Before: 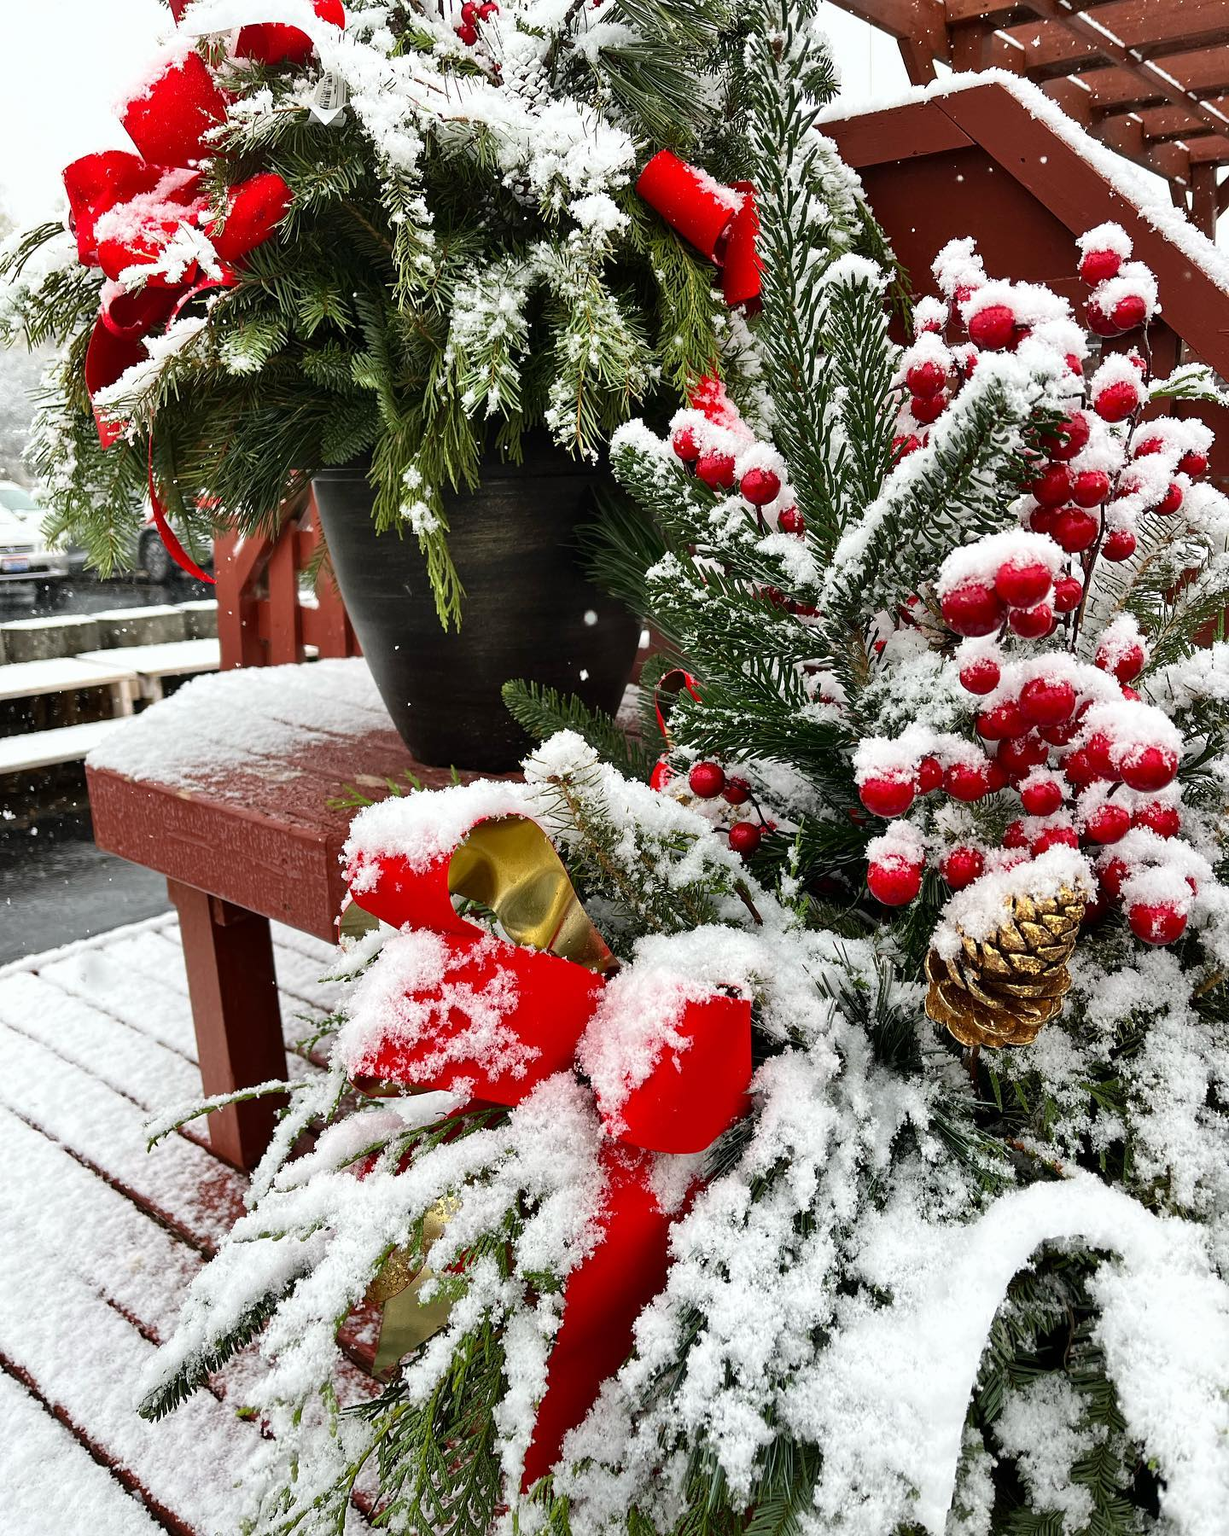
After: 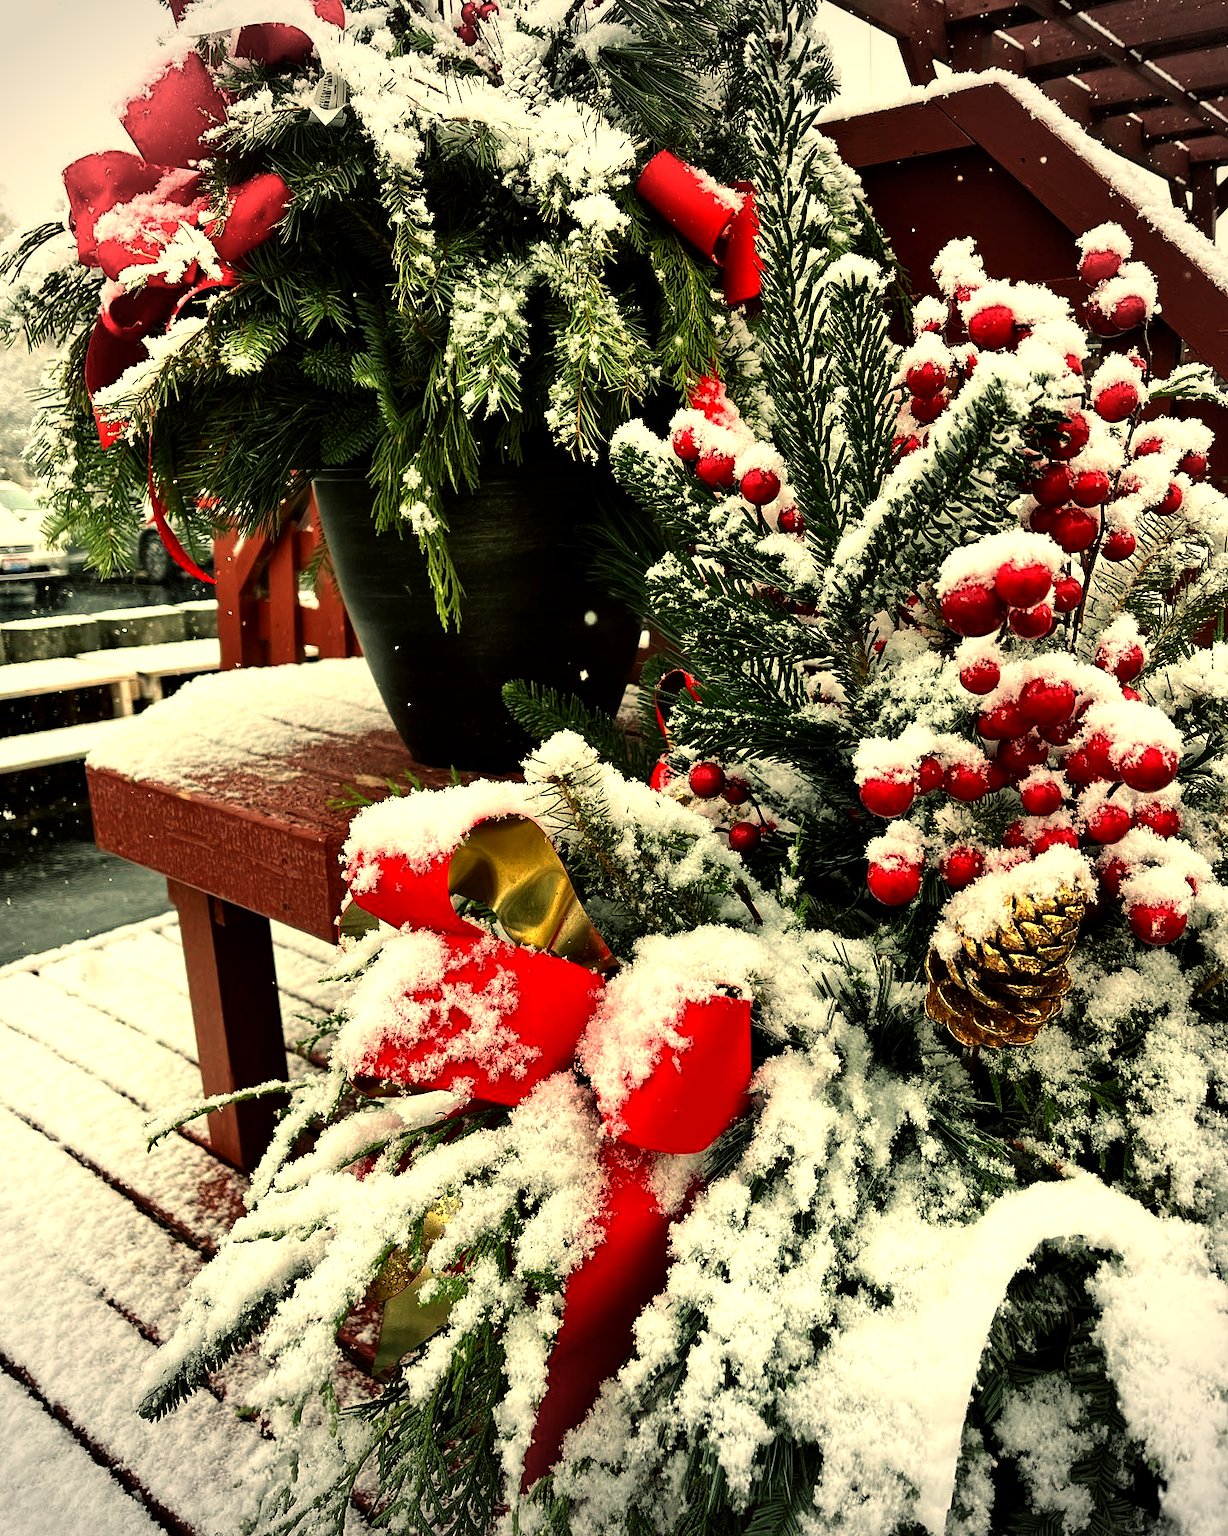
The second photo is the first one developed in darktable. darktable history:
color balance: mode lift, gamma, gain (sRGB), lift [1.014, 0.966, 0.918, 0.87], gamma [0.86, 0.734, 0.918, 0.976], gain [1.063, 1.13, 1.063, 0.86]
vignetting: width/height ratio 1.094
